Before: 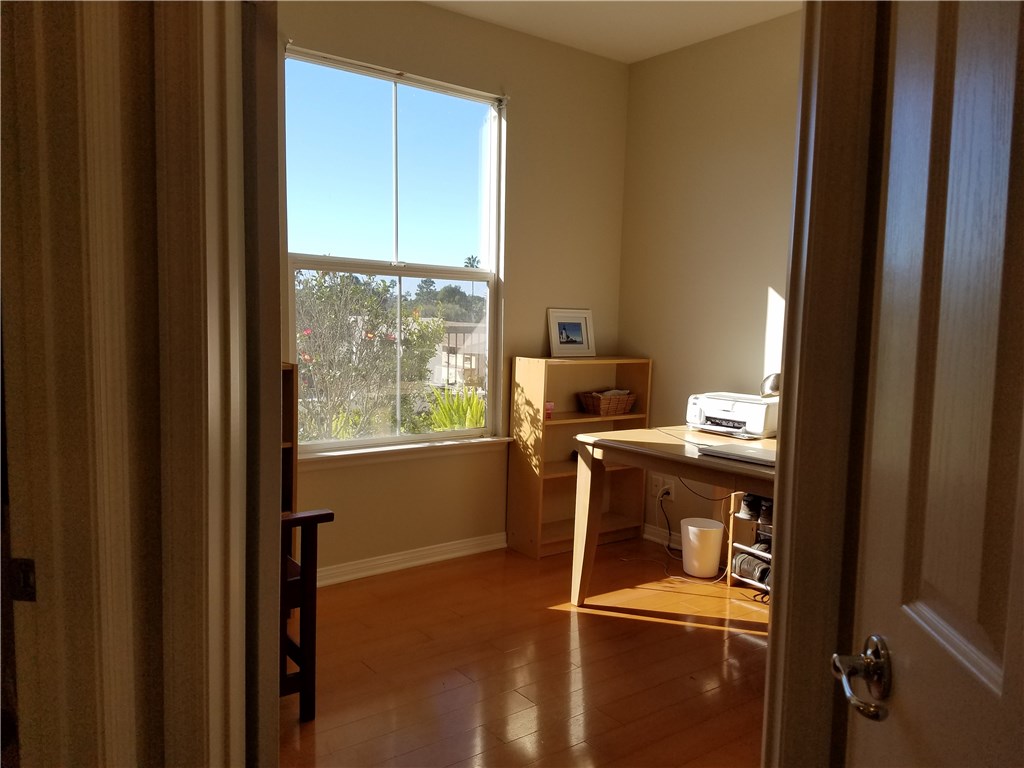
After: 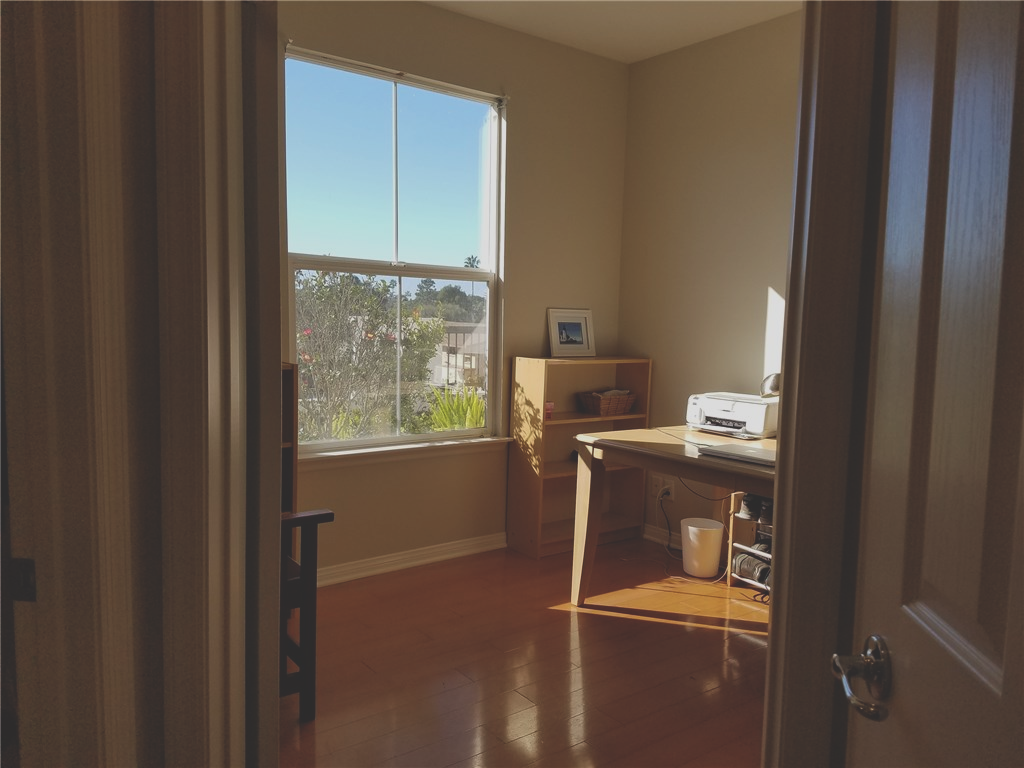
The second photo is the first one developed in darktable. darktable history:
exposure: black level correction -0.035, exposure -0.497 EV, compensate highlight preservation false
